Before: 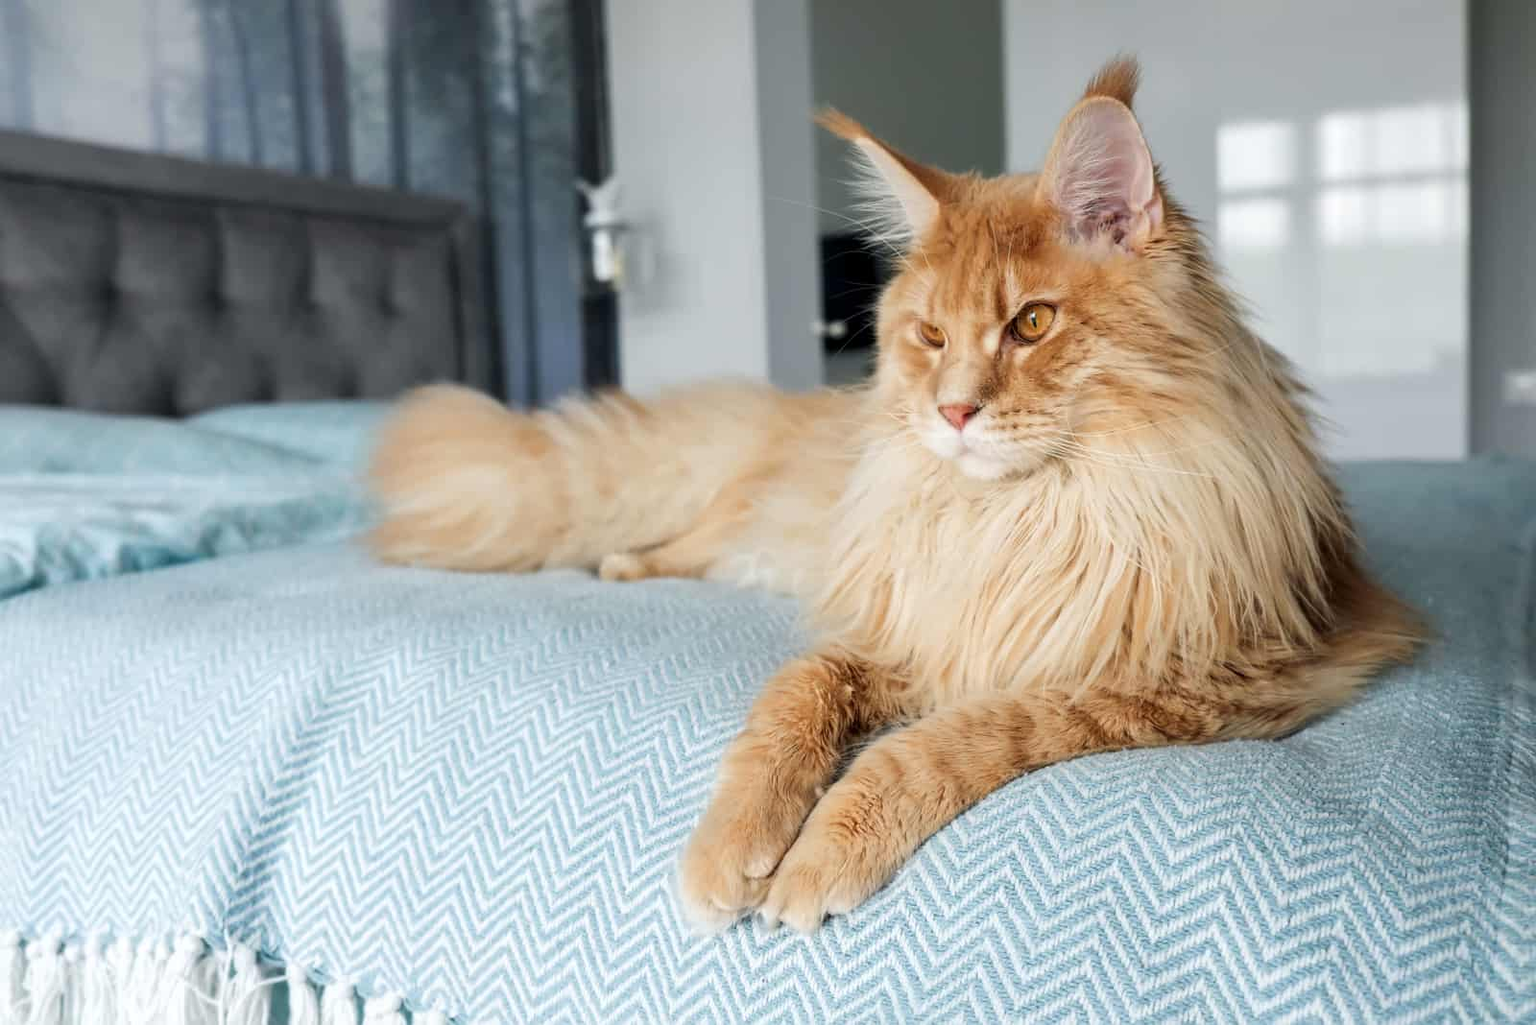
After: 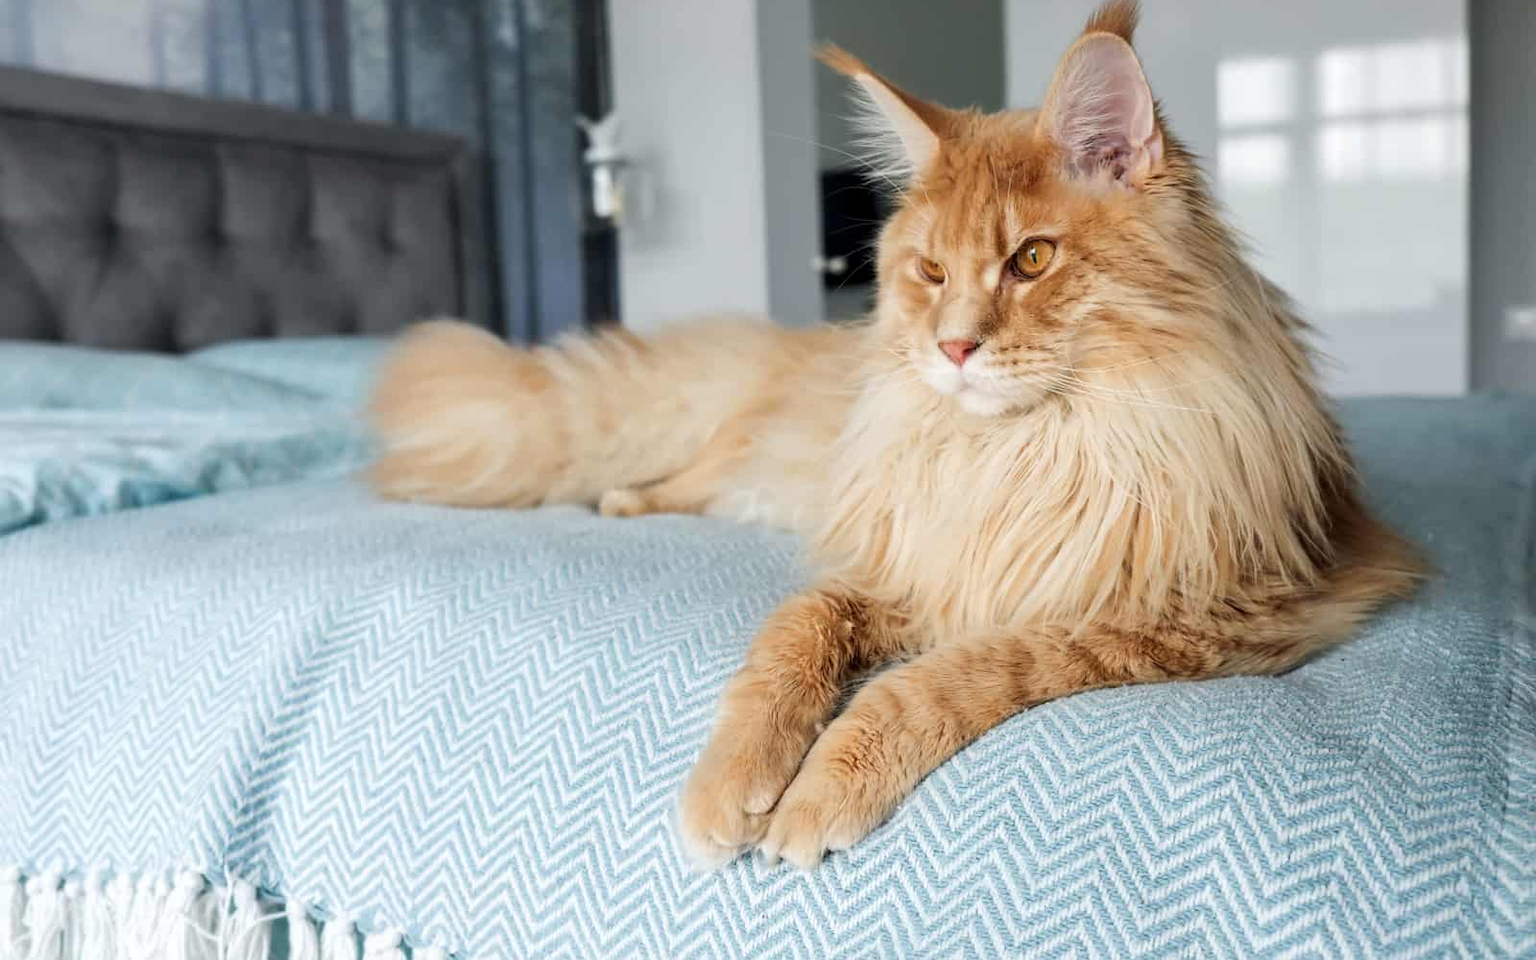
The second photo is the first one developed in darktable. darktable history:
crop and rotate: top 6.357%
